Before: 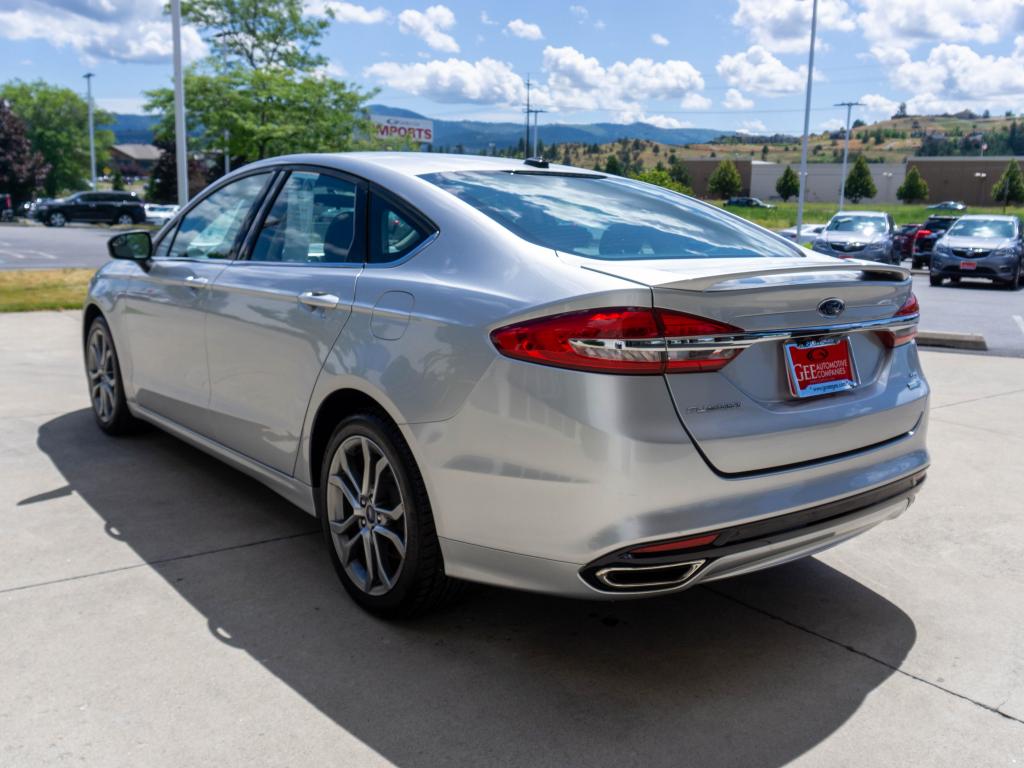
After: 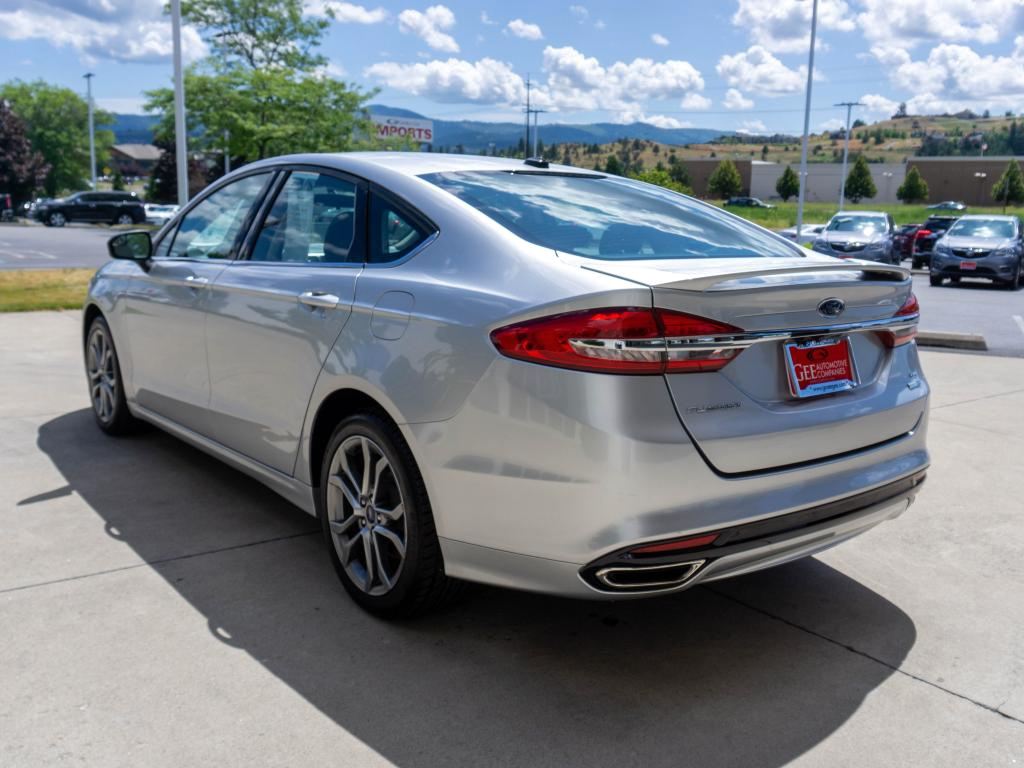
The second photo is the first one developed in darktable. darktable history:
shadows and highlights: shadows 10.3, white point adjustment 1.03, highlights -39.19
